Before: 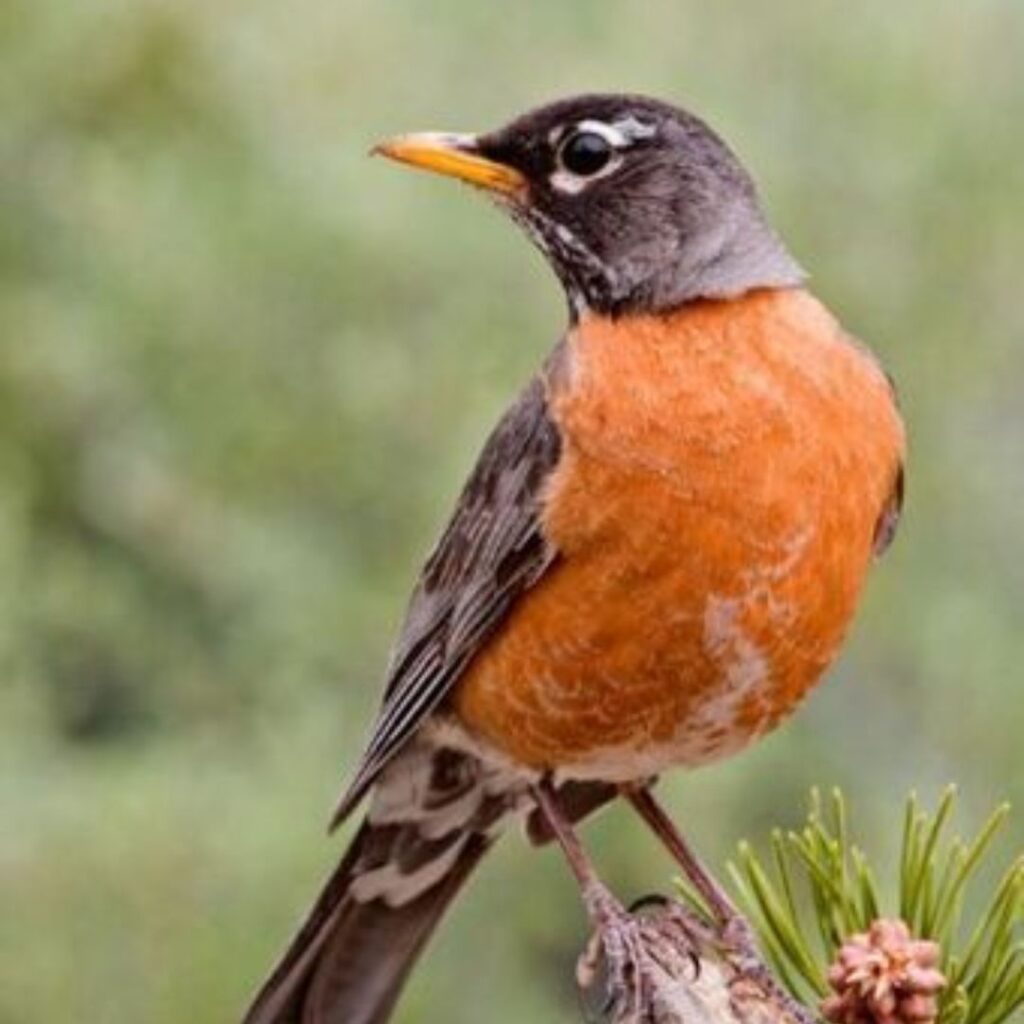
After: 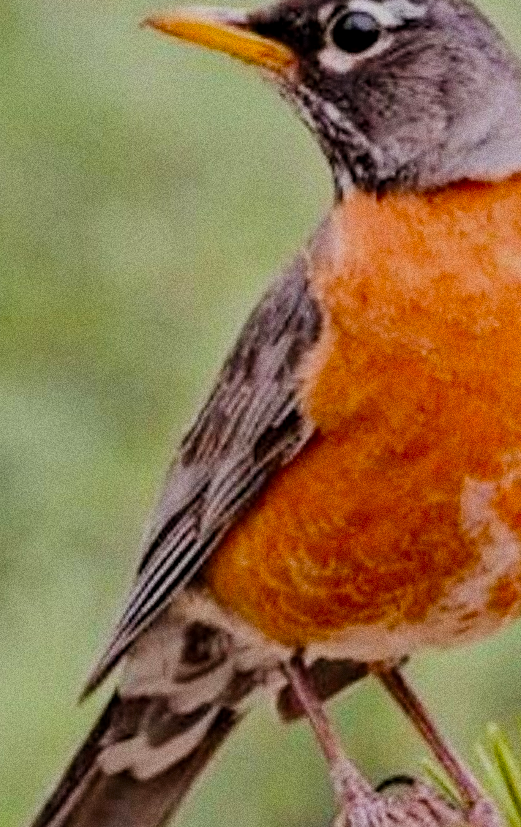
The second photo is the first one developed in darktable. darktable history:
local contrast: highlights 100%, shadows 100%, detail 120%, midtone range 0.2
grain: coarseness 0.09 ISO, strength 40%
sharpen: on, module defaults
rotate and perspective: rotation 1.72°, automatic cropping off
shadows and highlights: radius 118.69, shadows 42.21, highlights -61.56, soften with gaussian
filmic rgb: white relative exposure 8 EV, threshold 3 EV, hardness 2.44, latitude 10.07%, contrast 0.72, highlights saturation mix 10%, shadows ↔ highlights balance 1.38%, color science v4 (2020), enable highlight reconstruction true
contrast brightness saturation: contrast 0.15, brightness 0.05
crop and rotate: angle 0.02°, left 24.353%, top 13.219%, right 26.156%, bottom 8.224%
